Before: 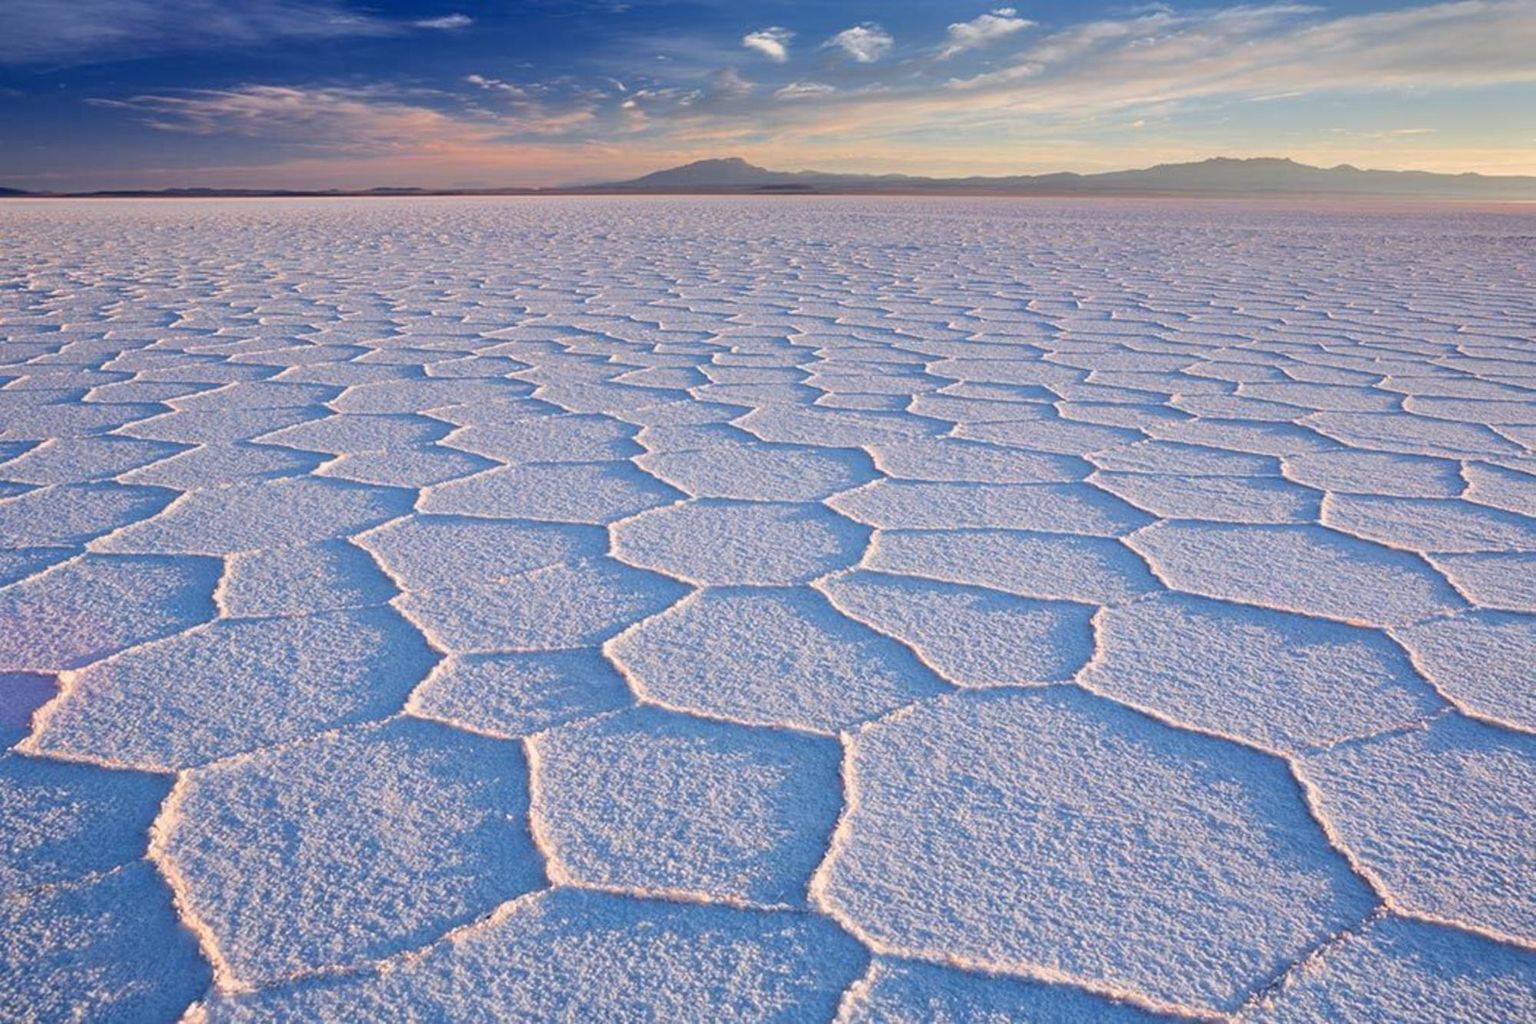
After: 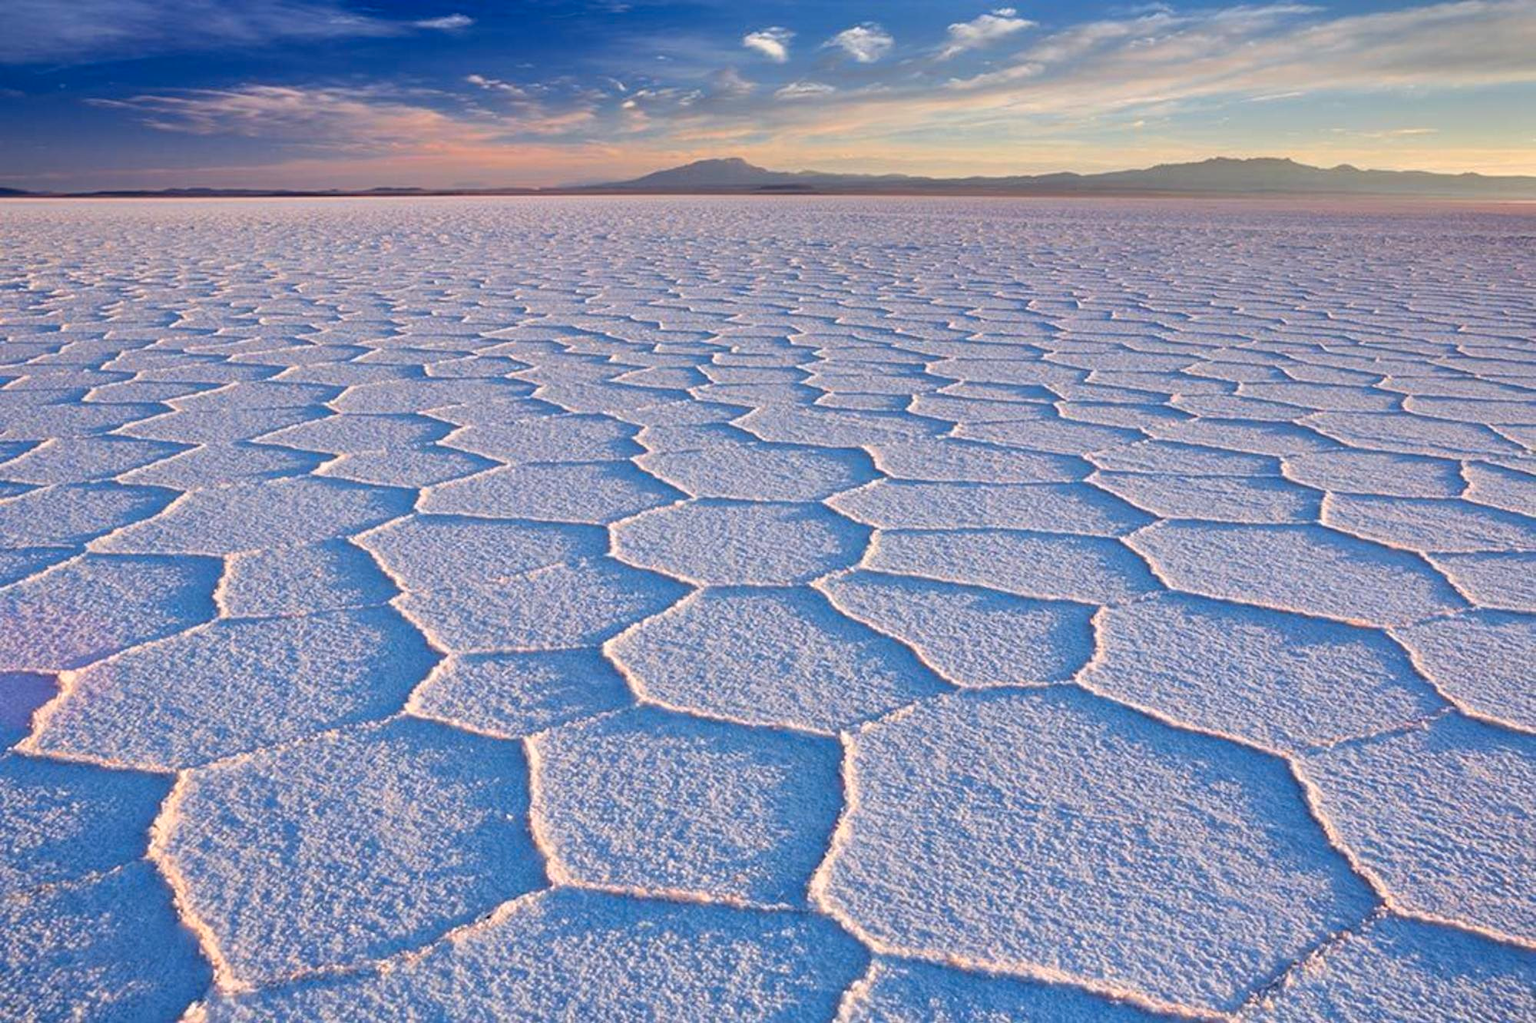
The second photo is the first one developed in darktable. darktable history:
shadows and highlights: radius 171.16, shadows 26.64, white point adjustment 3.1, highlights -68.79, soften with gaussian
contrast brightness saturation: contrast 0.044, saturation 0.161
